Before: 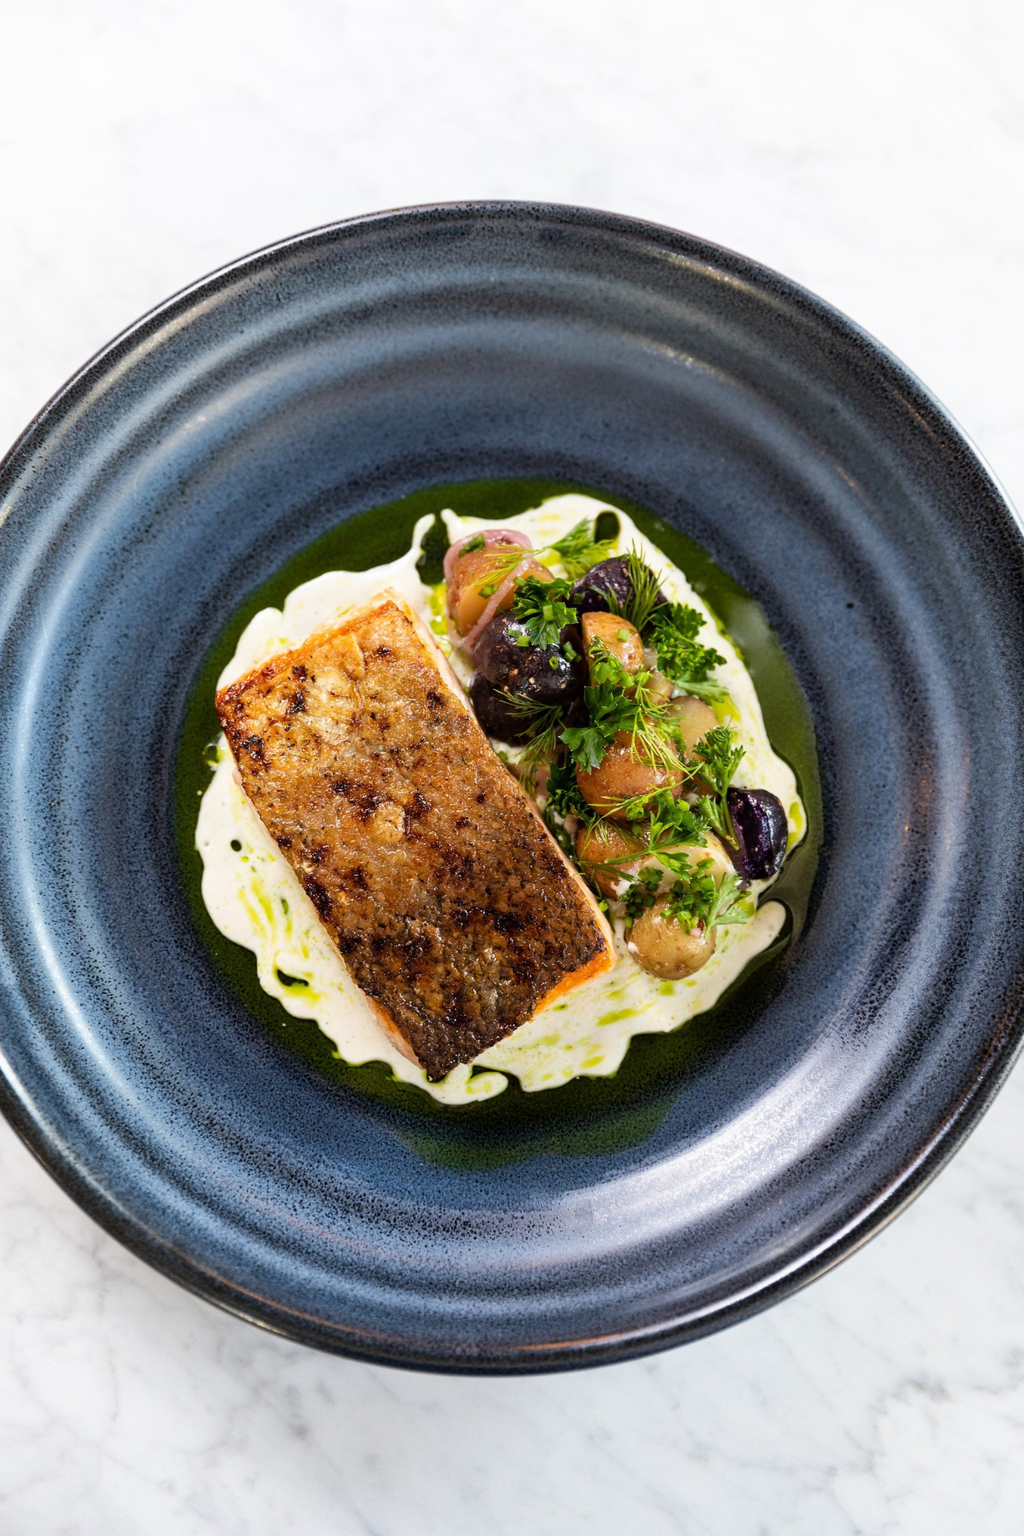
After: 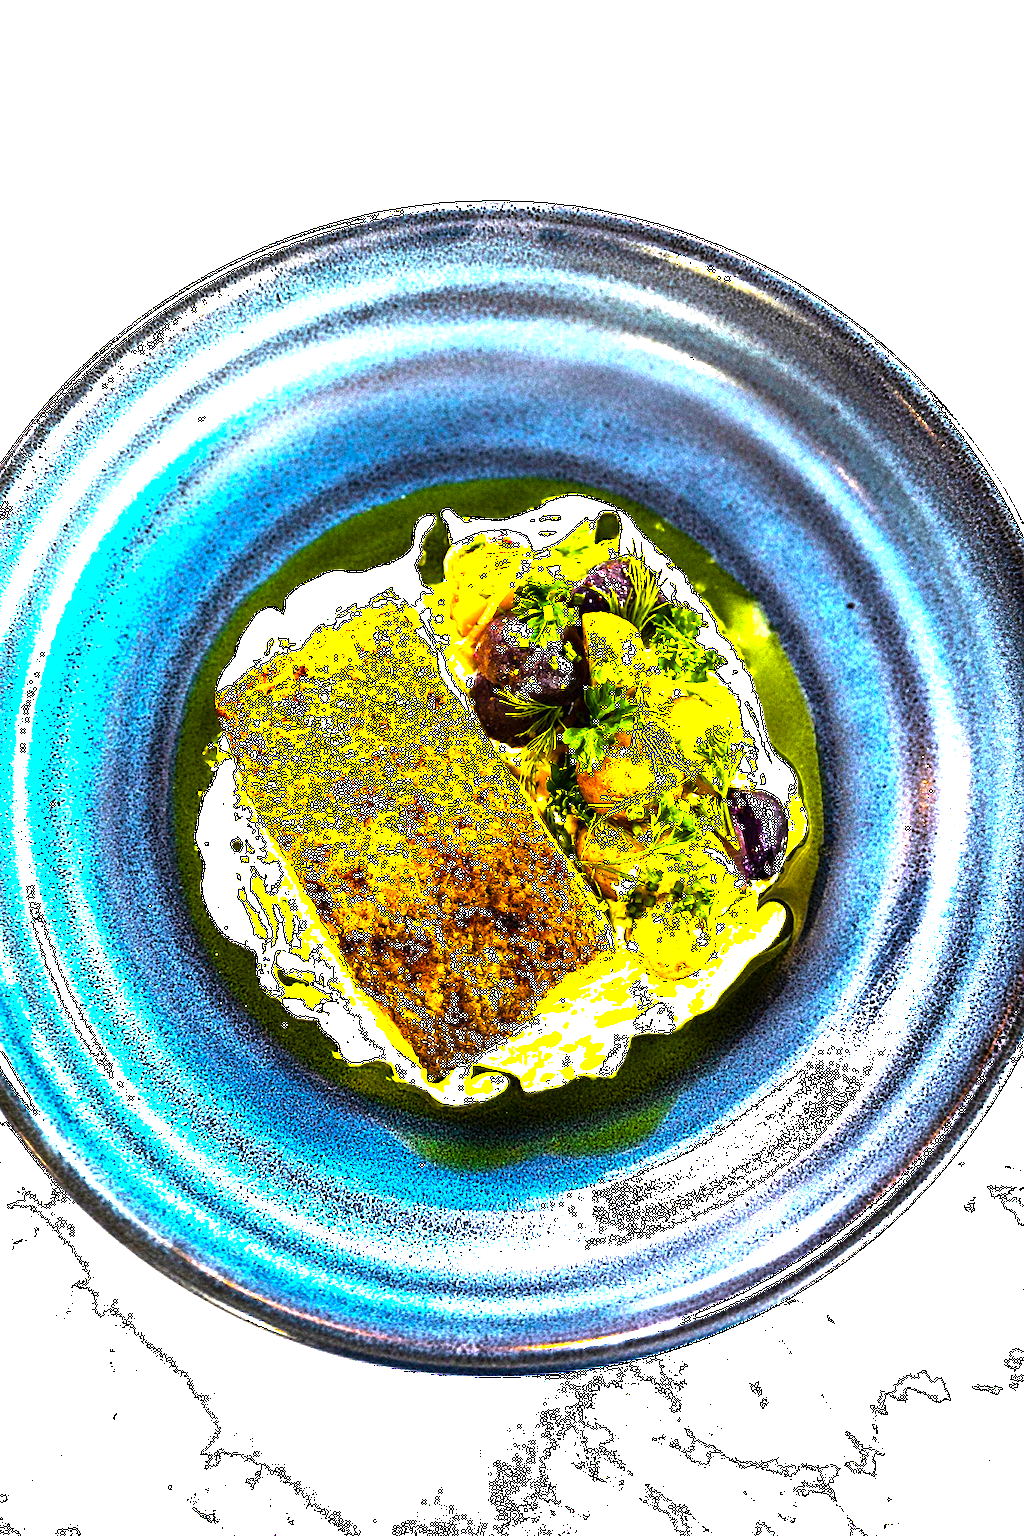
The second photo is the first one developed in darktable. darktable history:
exposure: black level correction 0, exposure 1.379 EV, compensate exposure bias true, compensate highlight preservation false
grain: on, module defaults
sharpen: on, module defaults
color balance rgb: linear chroma grading › shadows -30%, linear chroma grading › global chroma 35%, perceptual saturation grading › global saturation 75%, perceptual saturation grading › shadows -30%, perceptual brilliance grading › highlights 75%, perceptual brilliance grading › shadows -30%, global vibrance 35%
